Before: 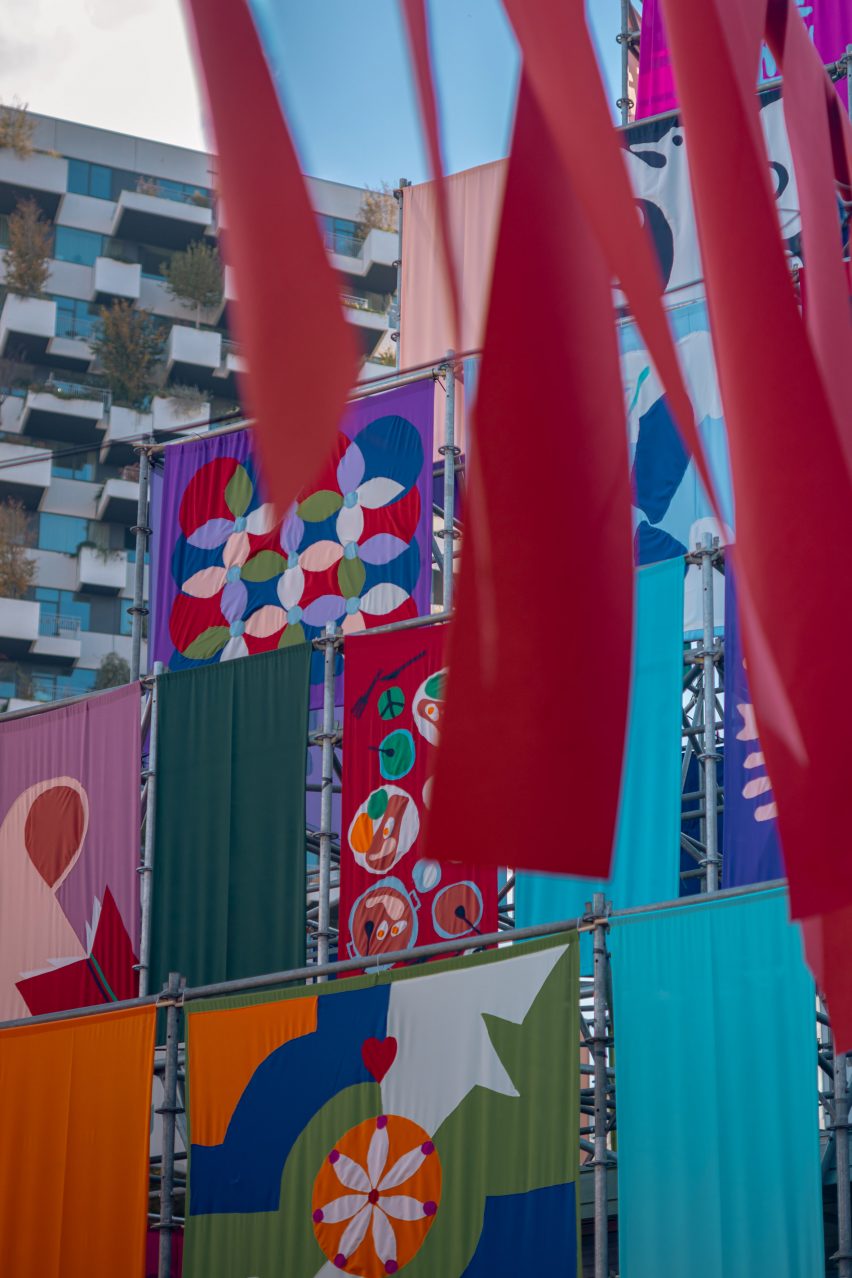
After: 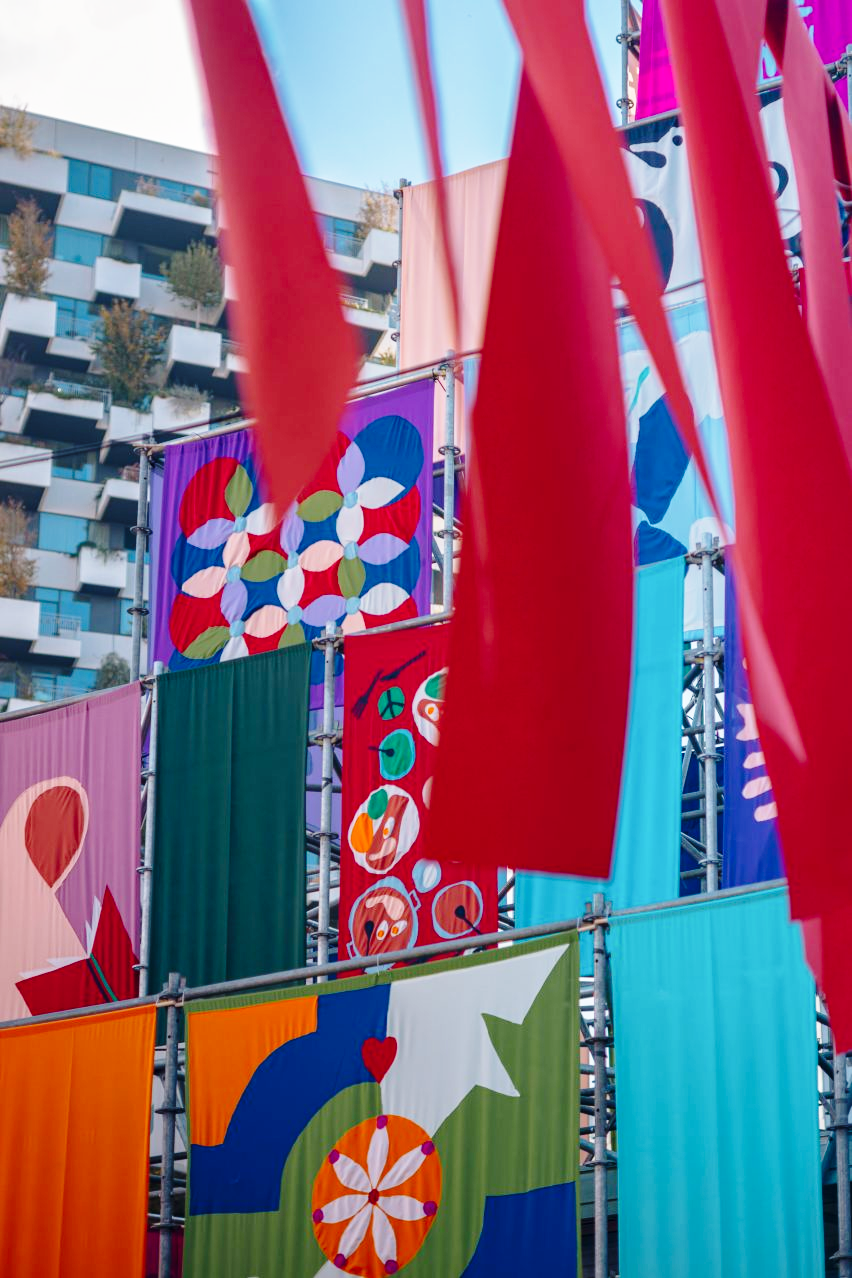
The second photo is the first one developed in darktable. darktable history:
base curve: curves: ch0 [(0, 0) (0.028, 0.03) (0.121, 0.232) (0.46, 0.748) (0.859, 0.968) (1, 1)], preserve colors none
tone equalizer: mask exposure compensation -0.487 EV
